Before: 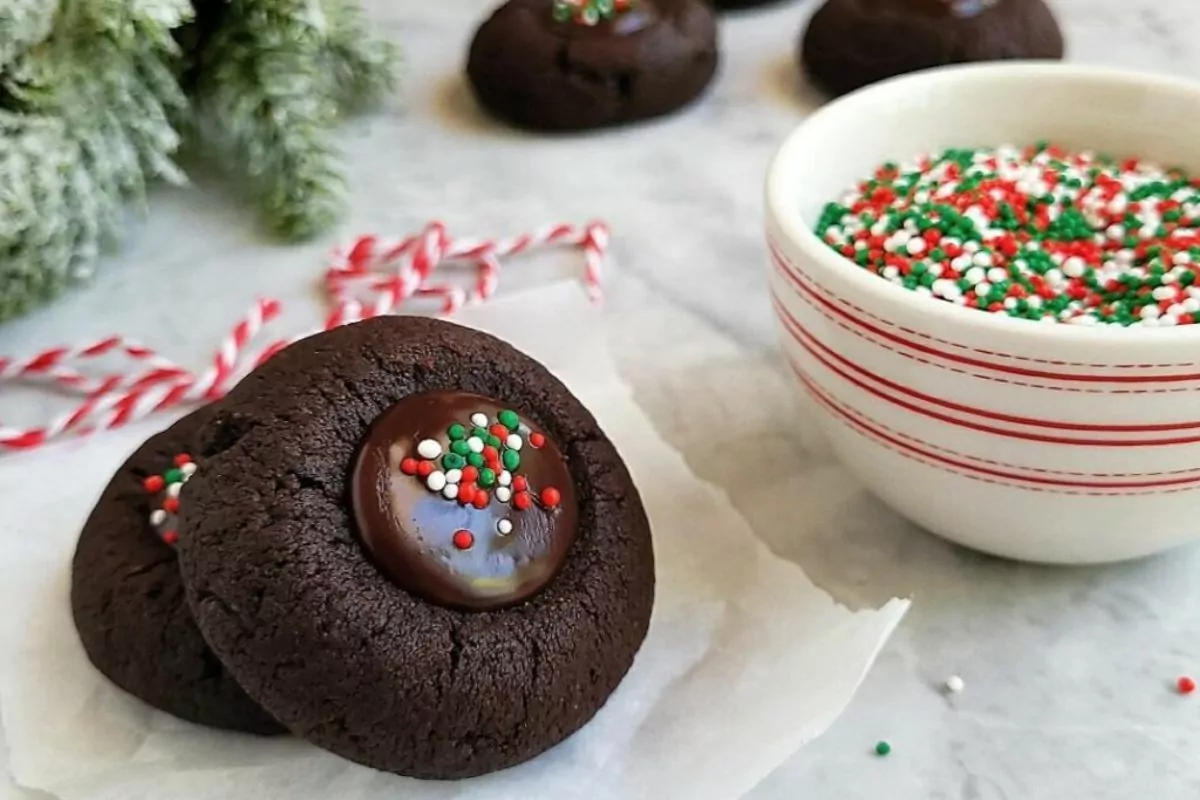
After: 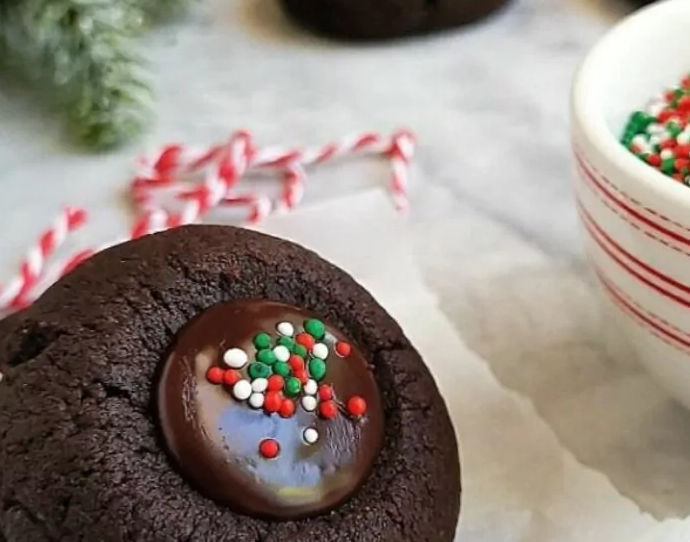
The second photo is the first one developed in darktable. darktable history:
crop: left 16.197%, top 11.378%, right 26.265%, bottom 20.828%
